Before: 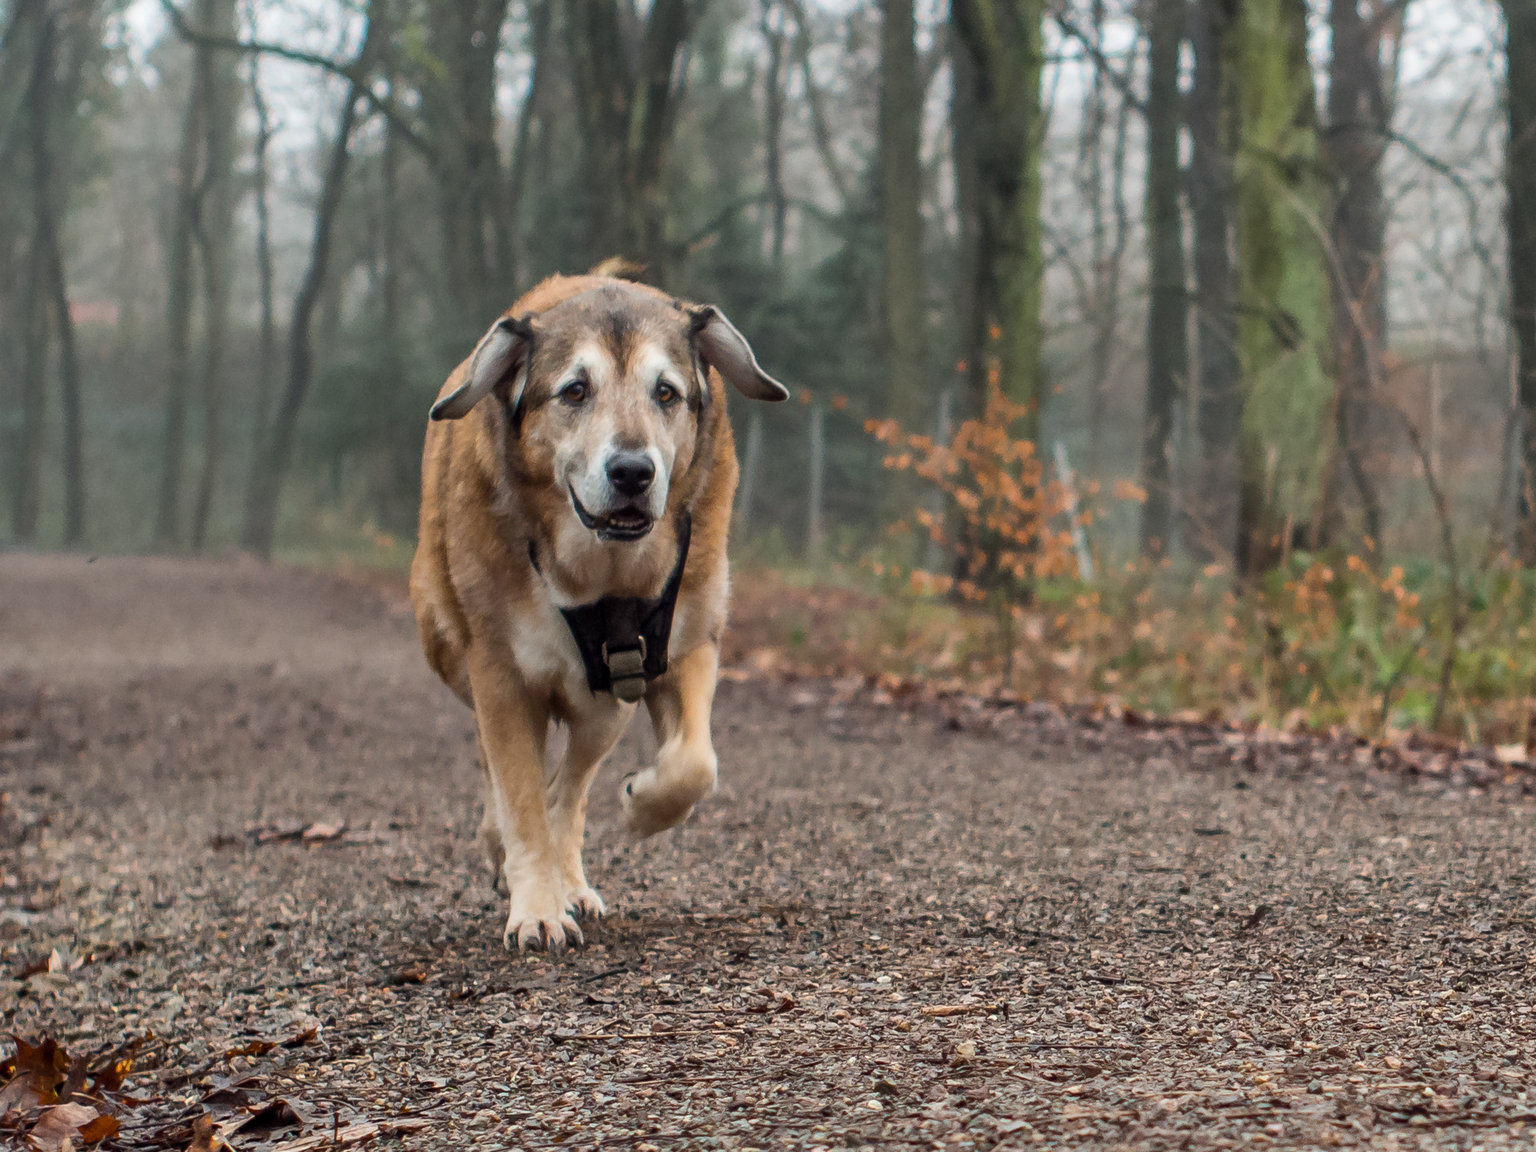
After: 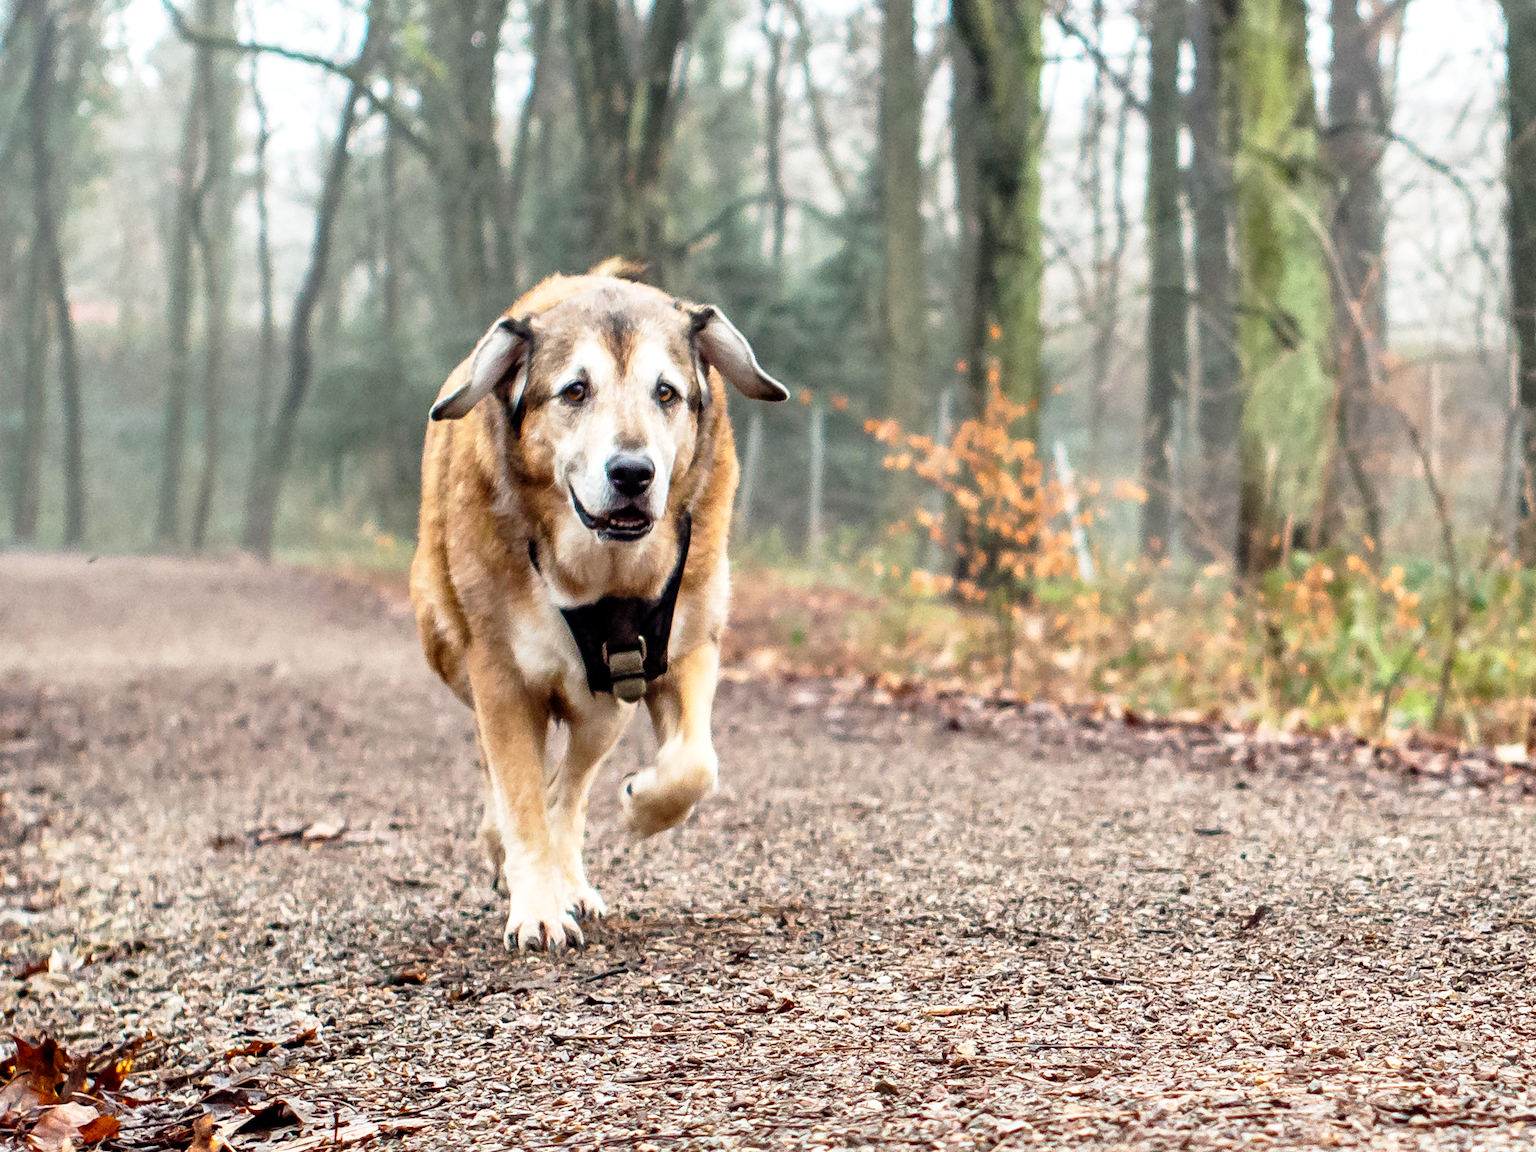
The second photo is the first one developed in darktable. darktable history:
base curve: curves: ch0 [(0, 0) (0.012, 0.01) (0.073, 0.168) (0.31, 0.711) (0.645, 0.957) (1, 1)], preserve colors none
local contrast: highlights 100%, shadows 100%, detail 120%, midtone range 0.2
